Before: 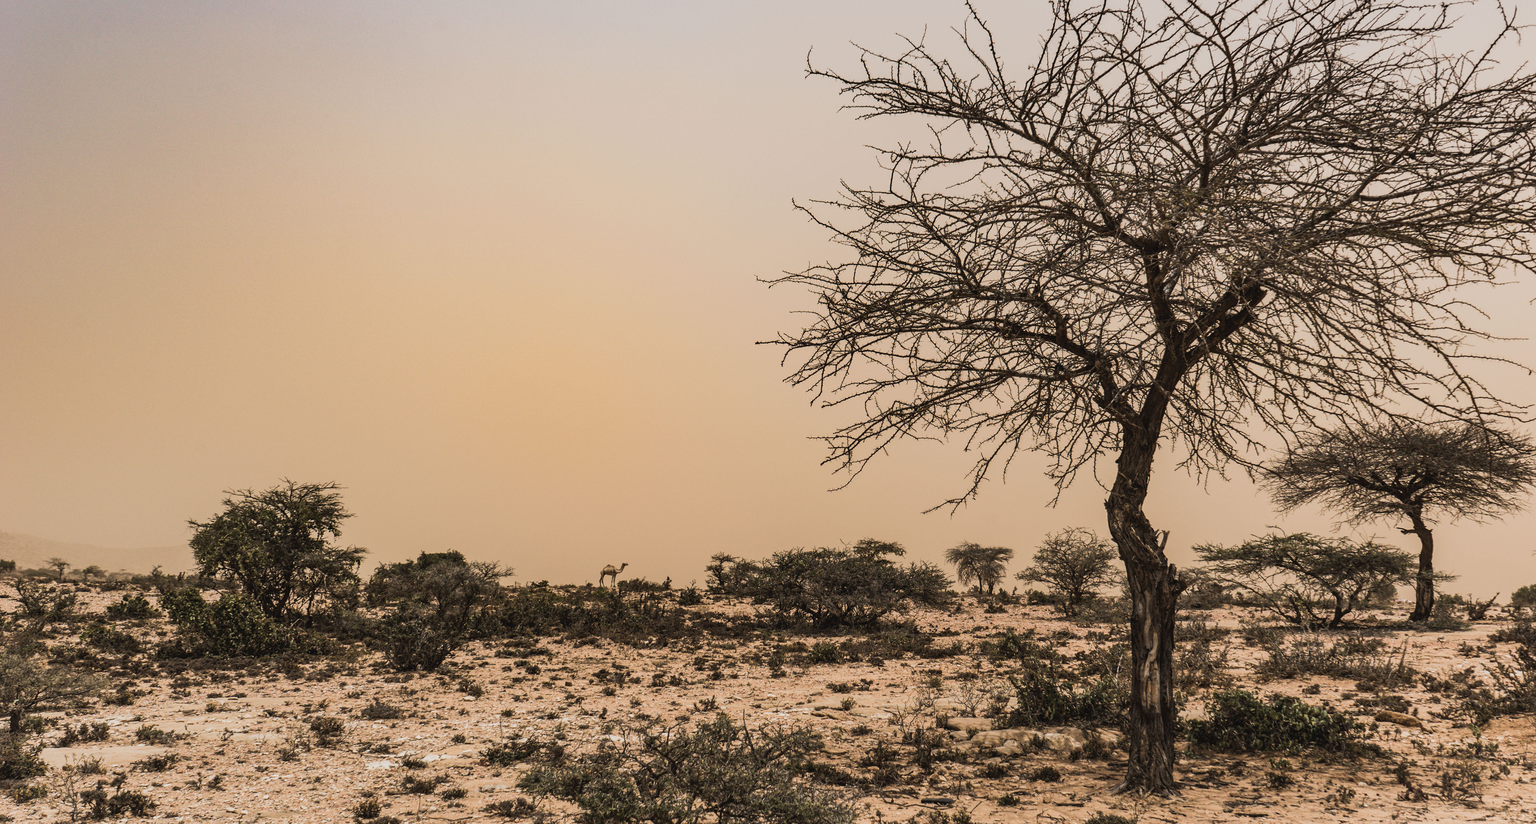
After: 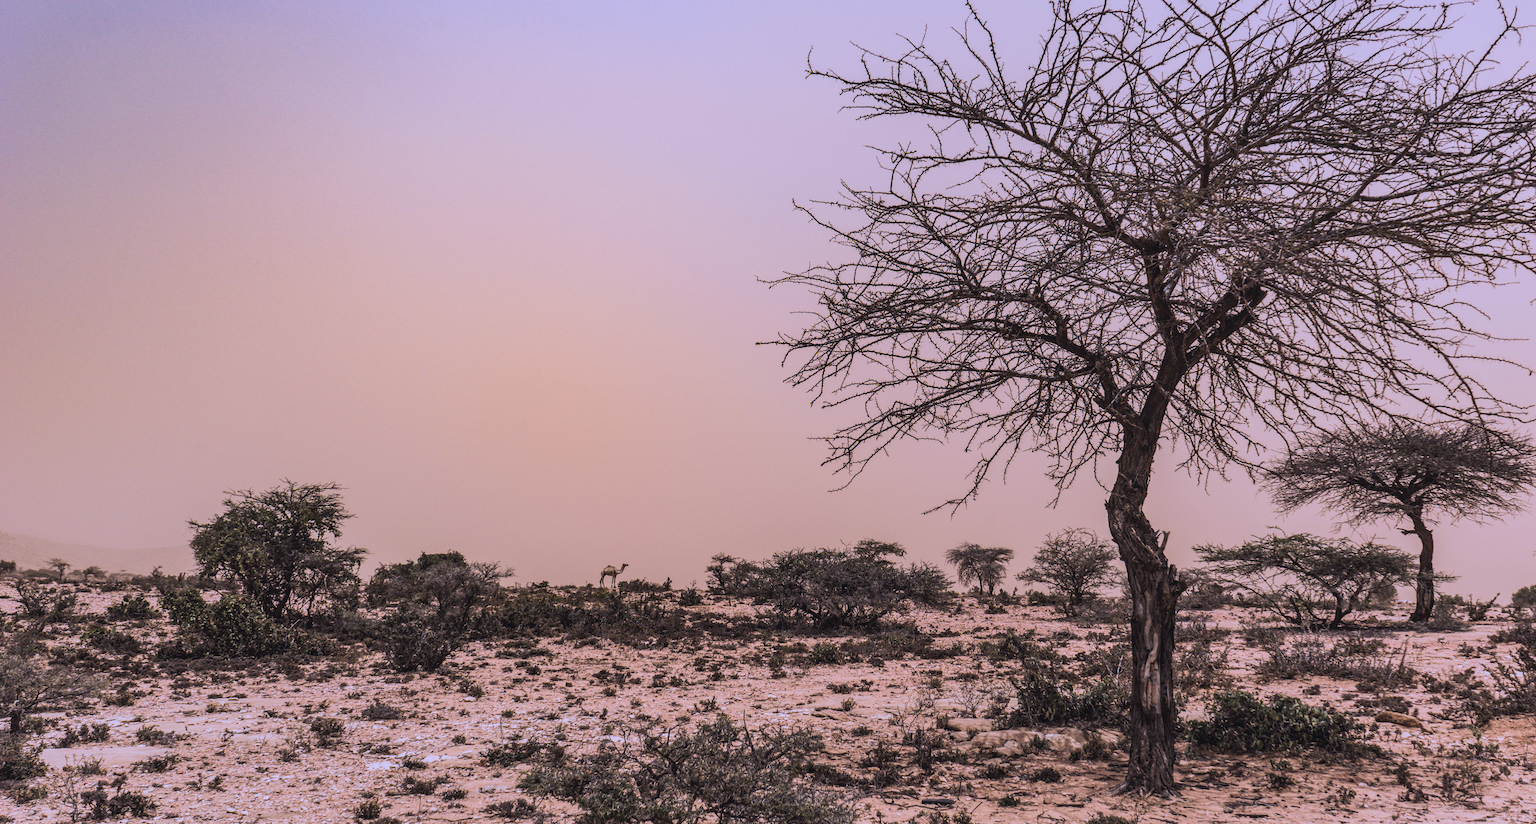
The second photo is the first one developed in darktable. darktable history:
white balance: red 1.004, blue 1.096
local contrast: detail 110%
color calibration: output R [0.999, 0.026, -0.11, 0], output G [-0.019, 1.037, -0.099, 0], output B [0.022, -0.023, 0.902, 0], illuminant custom, x 0.367, y 0.392, temperature 4437.75 K, clip negative RGB from gamut false
